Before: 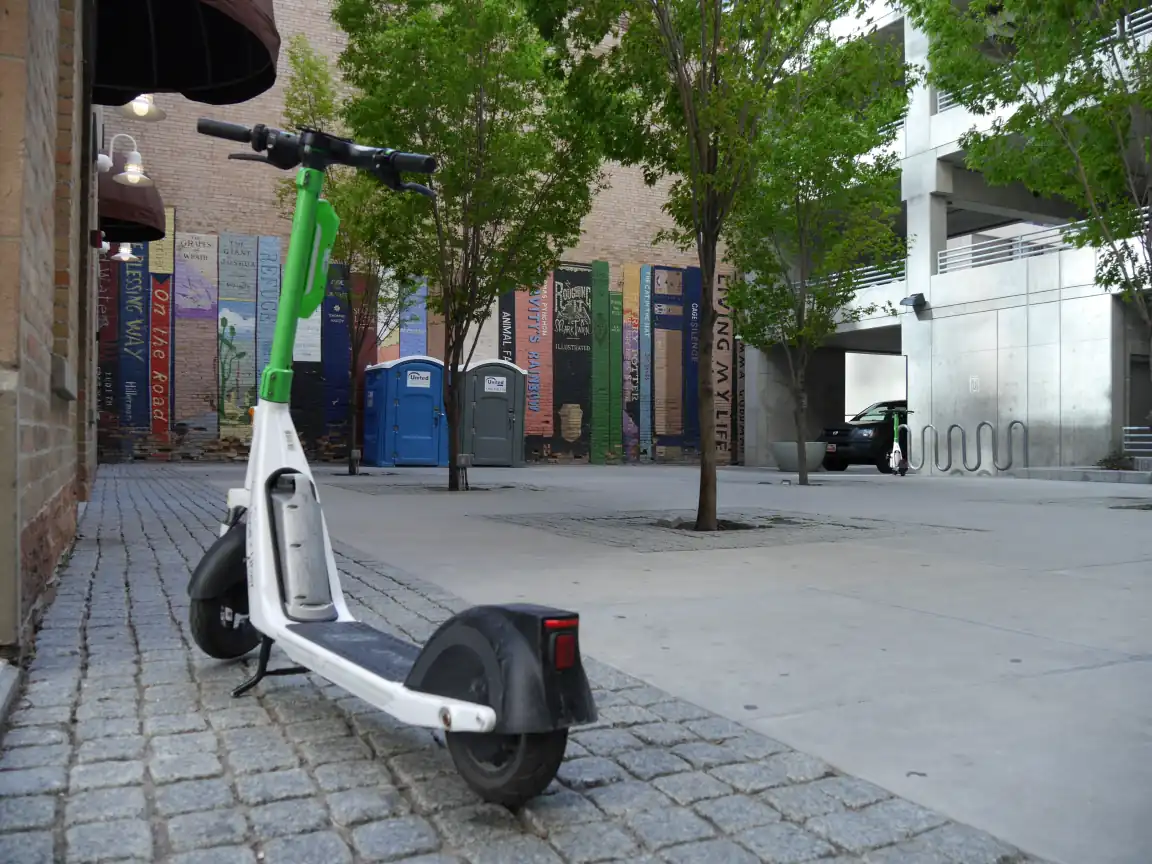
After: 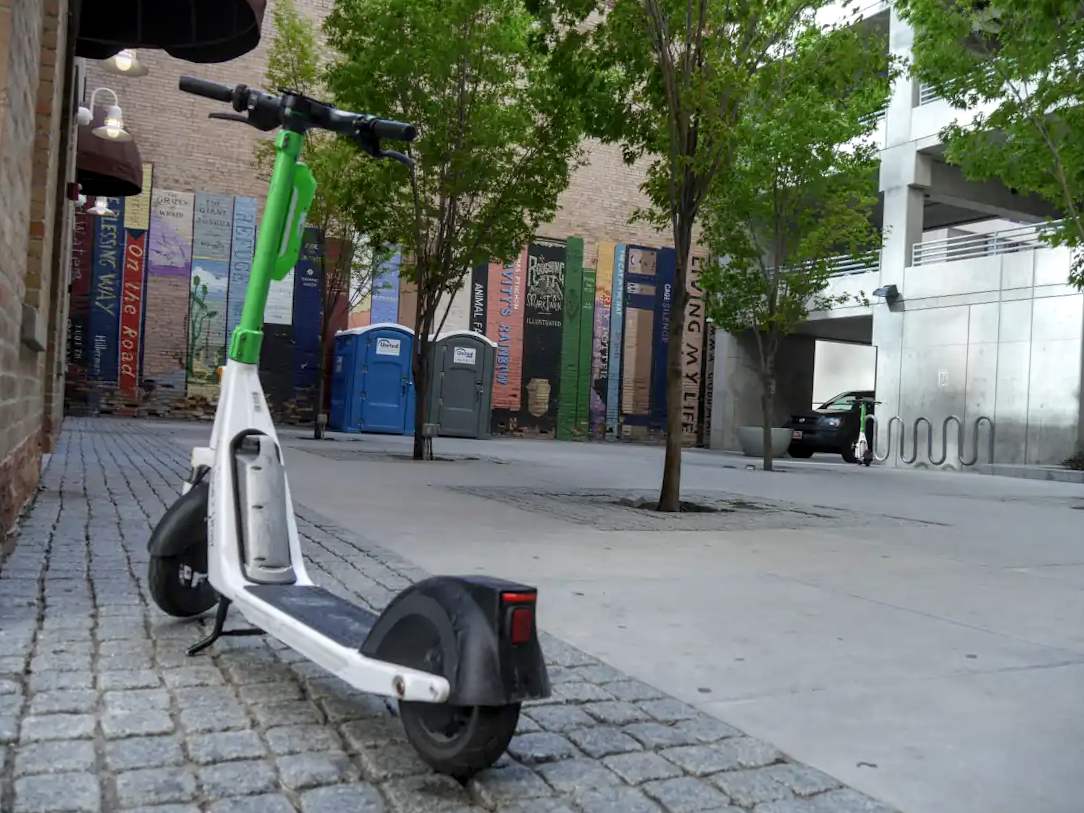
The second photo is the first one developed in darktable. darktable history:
crop and rotate: angle -2.71°
local contrast: on, module defaults
